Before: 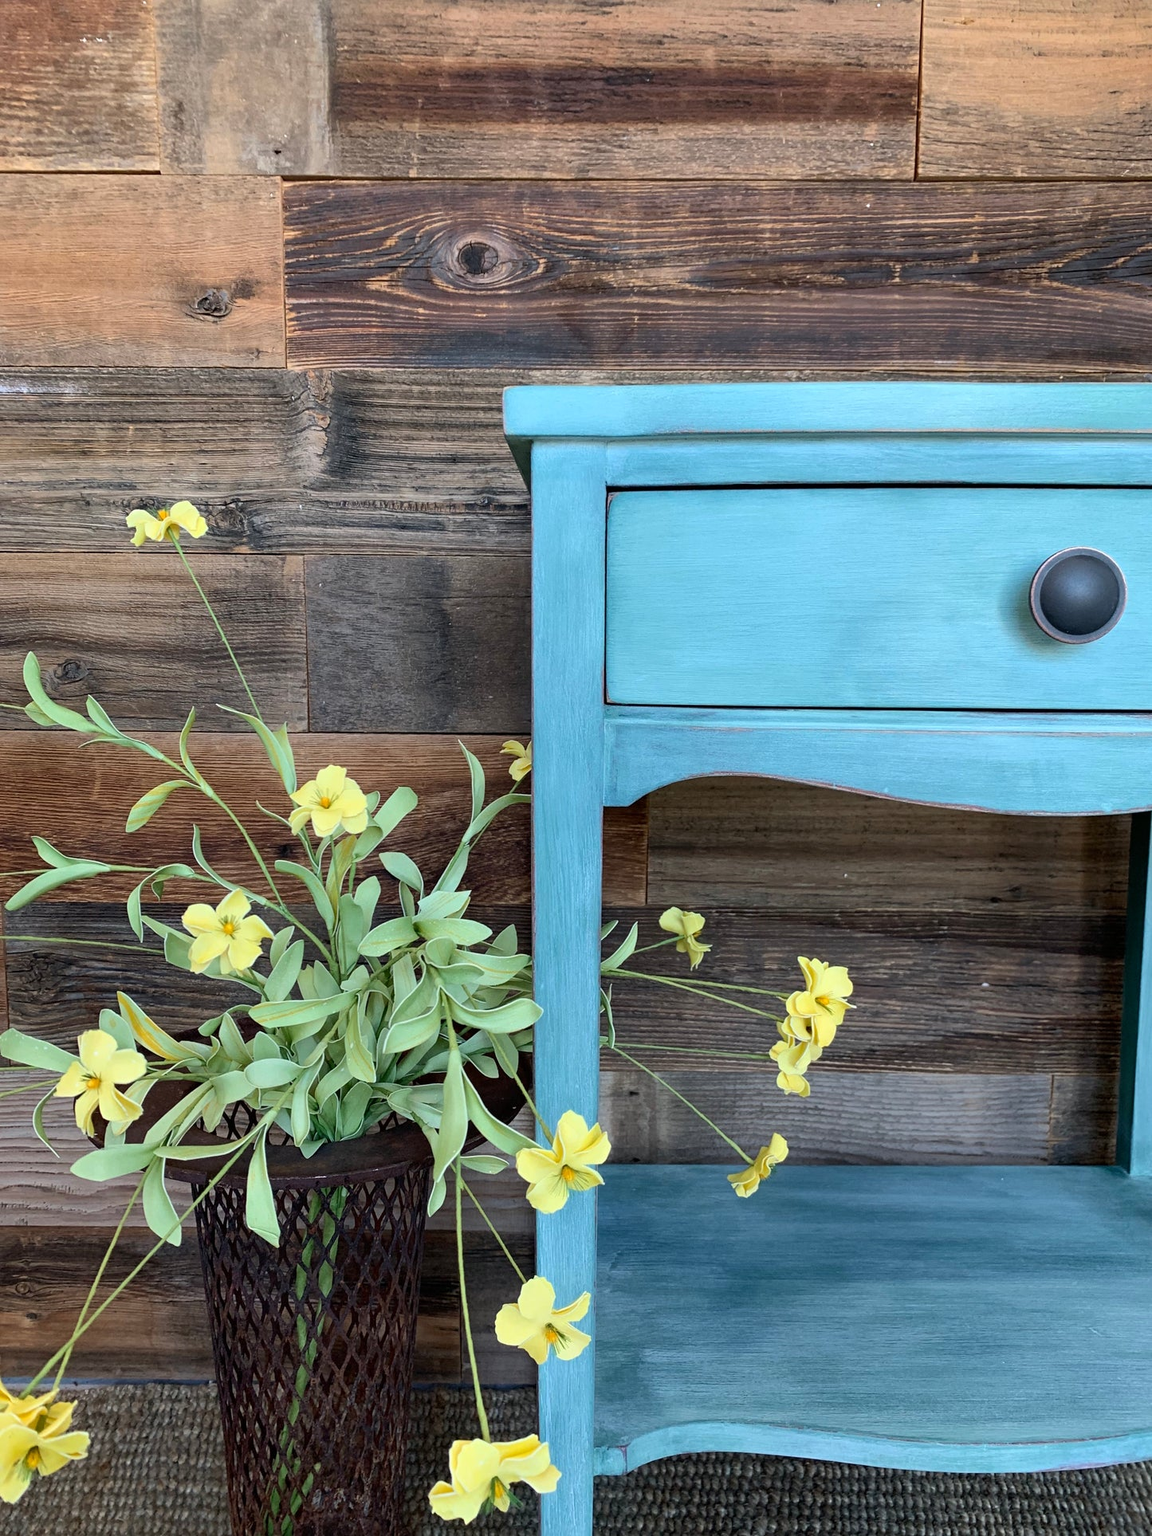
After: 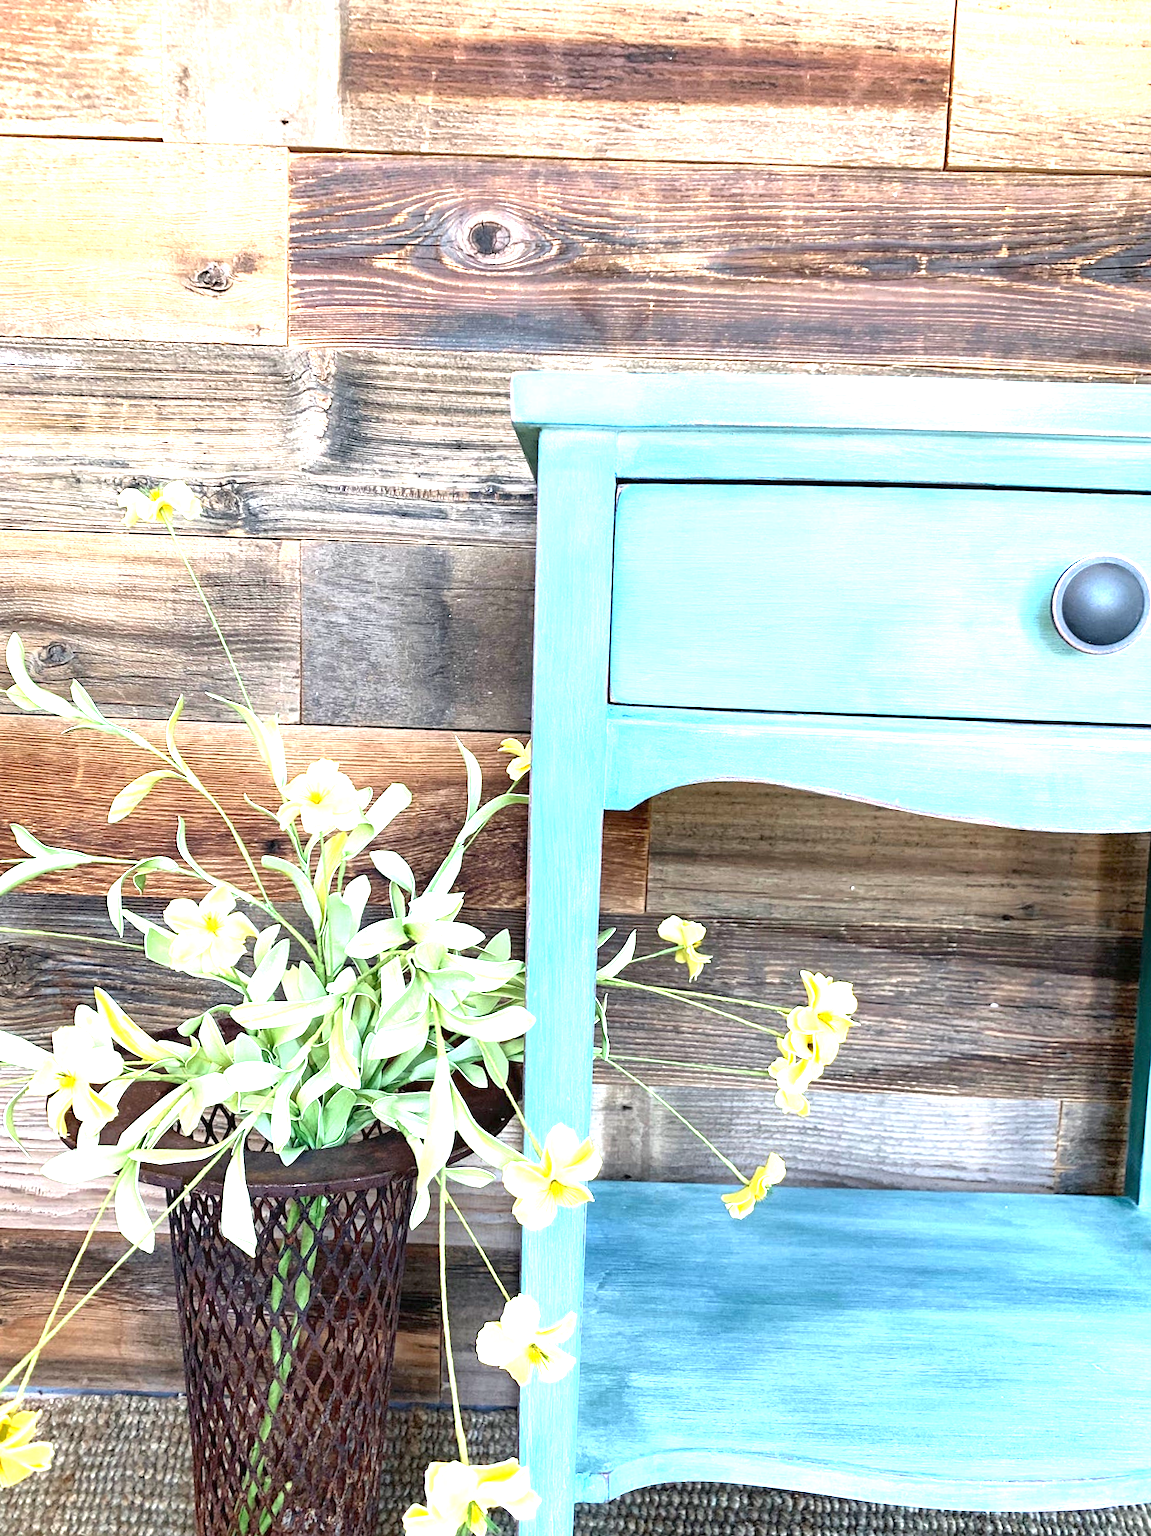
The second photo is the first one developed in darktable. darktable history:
exposure: black level correction 0, exposure 1.952 EV, compensate highlight preservation false
crop and rotate: angle -1.58°
